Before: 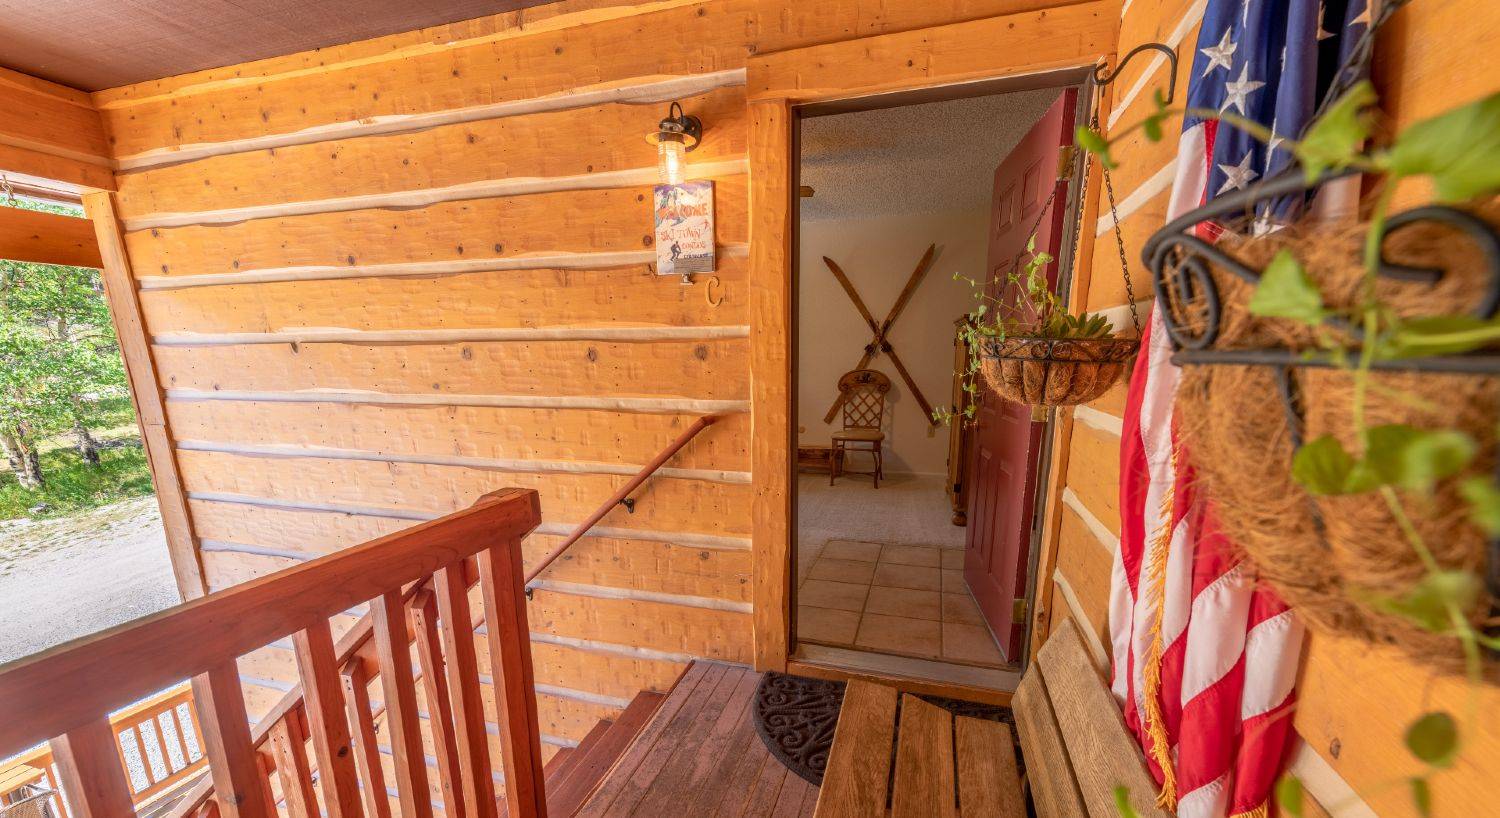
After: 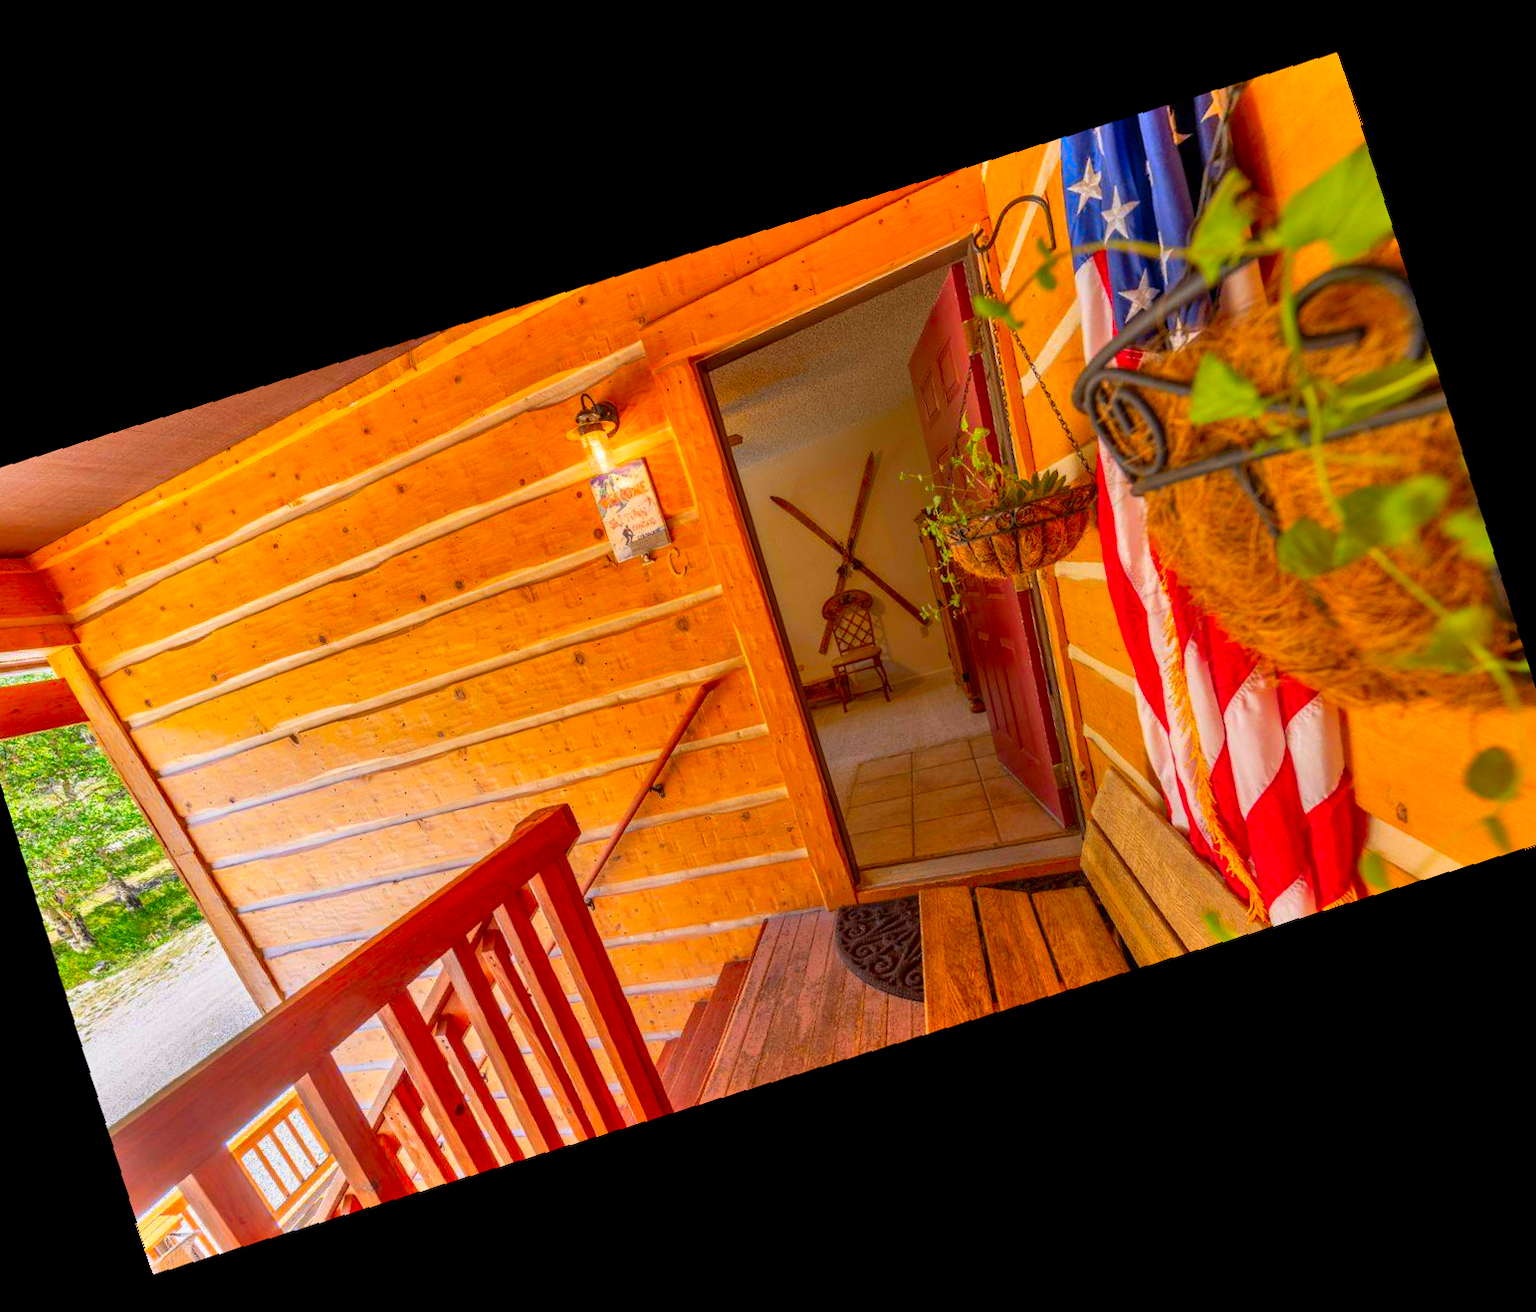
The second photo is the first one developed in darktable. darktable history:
rotate and perspective: rotation 2.17°, automatic cropping off
shadows and highlights: soften with gaussian
crop and rotate: angle 19.43°, left 6.812%, right 4.125%, bottom 1.087%
color contrast: green-magenta contrast 1.55, blue-yellow contrast 1.83
